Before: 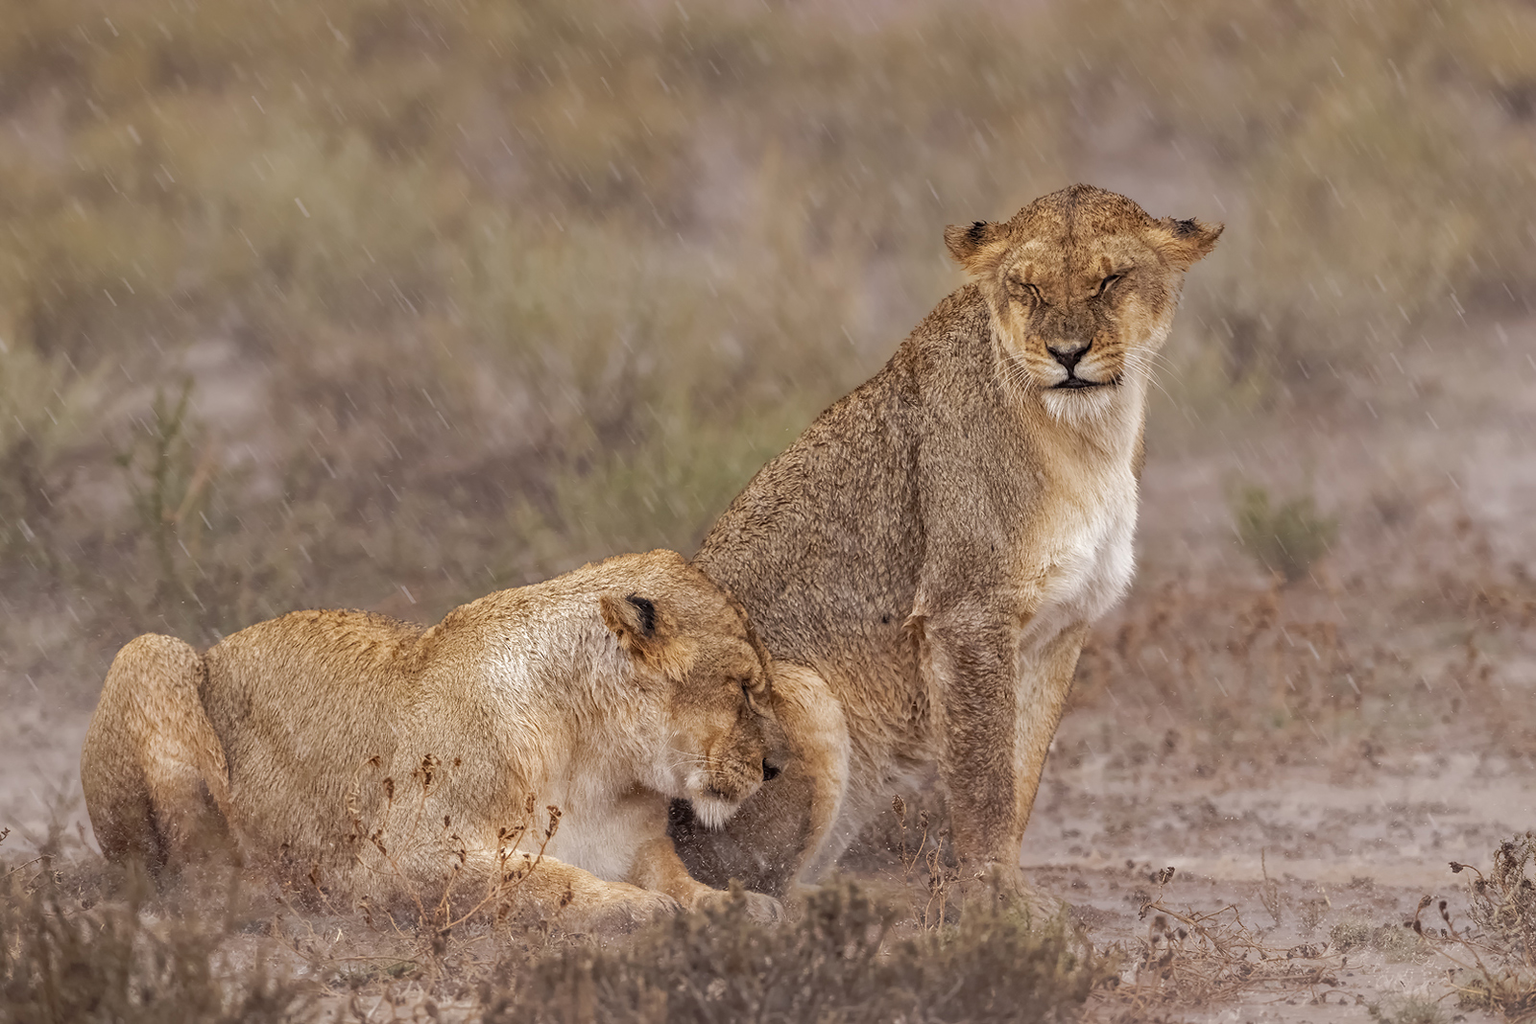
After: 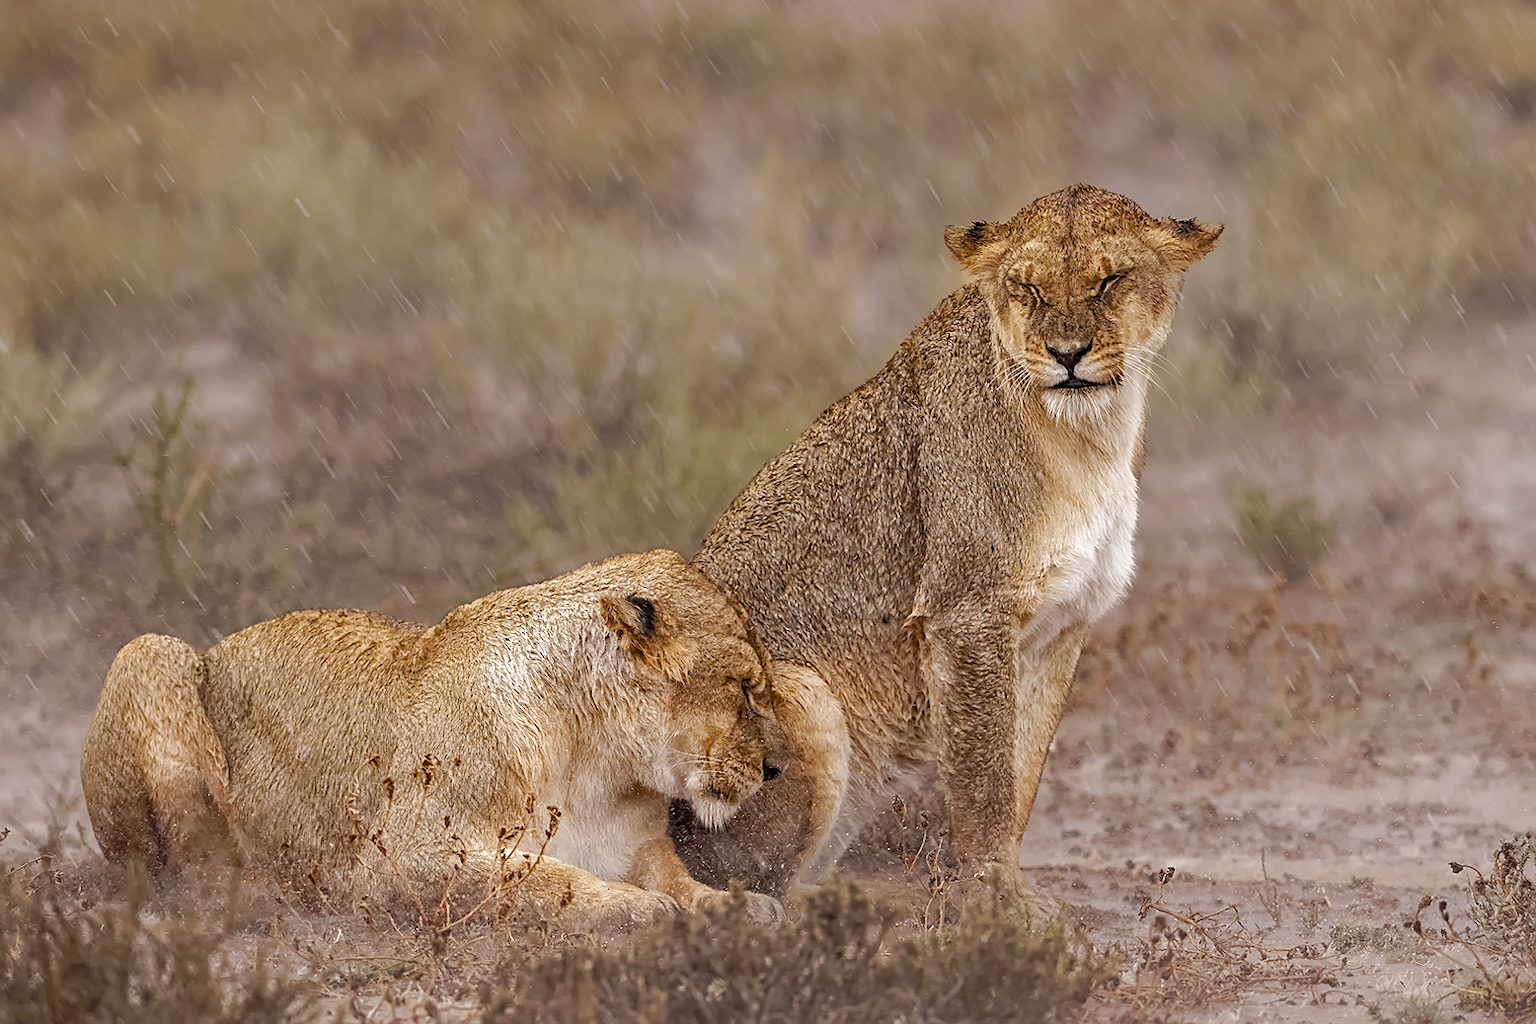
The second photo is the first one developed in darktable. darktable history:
contrast brightness saturation: saturation -0.026
sharpen: on, module defaults
color balance rgb: perceptual saturation grading › global saturation 20%, perceptual saturation grading › highlights -25.501%, perceptual saturation grading › shadows 25.909%, contrast 5.676%
